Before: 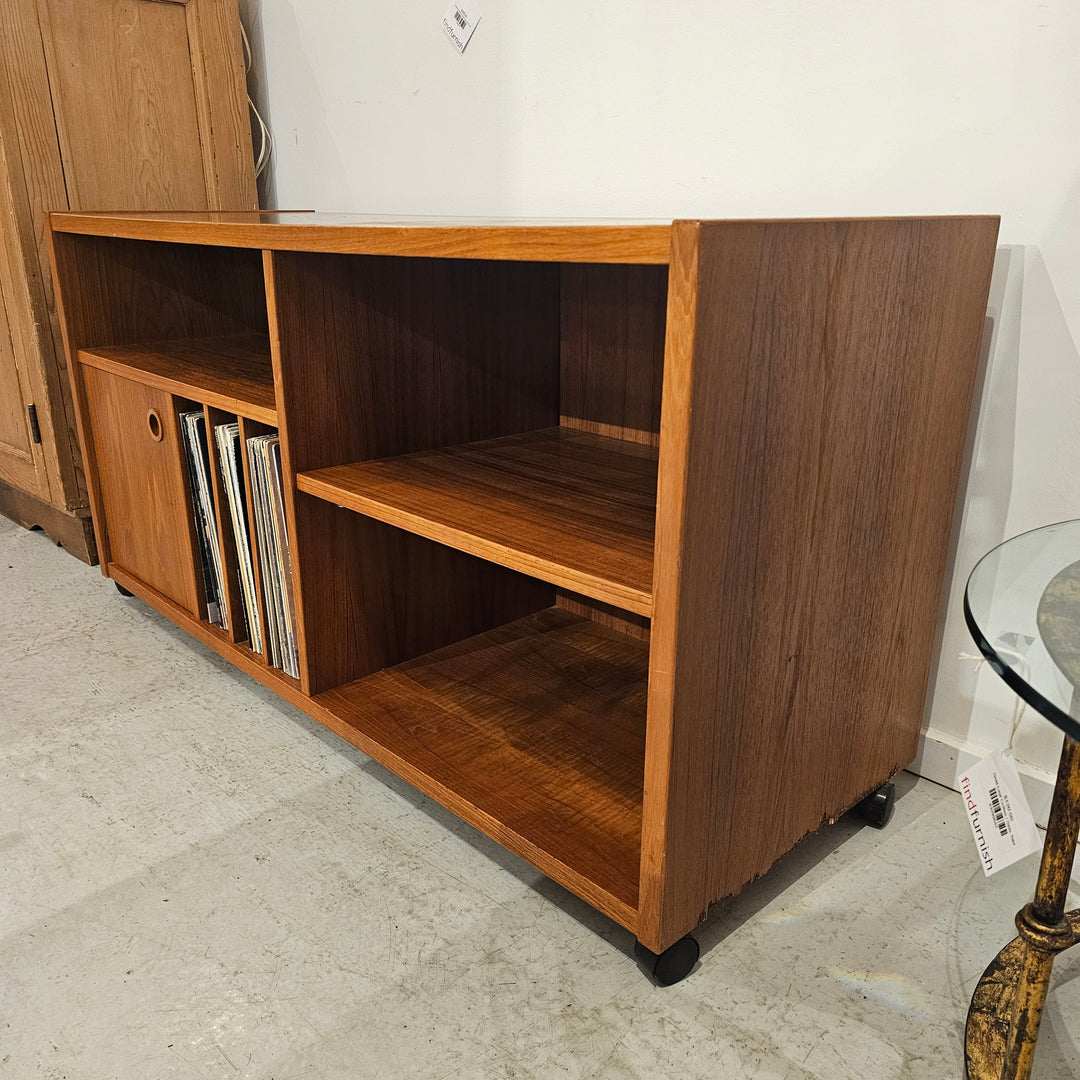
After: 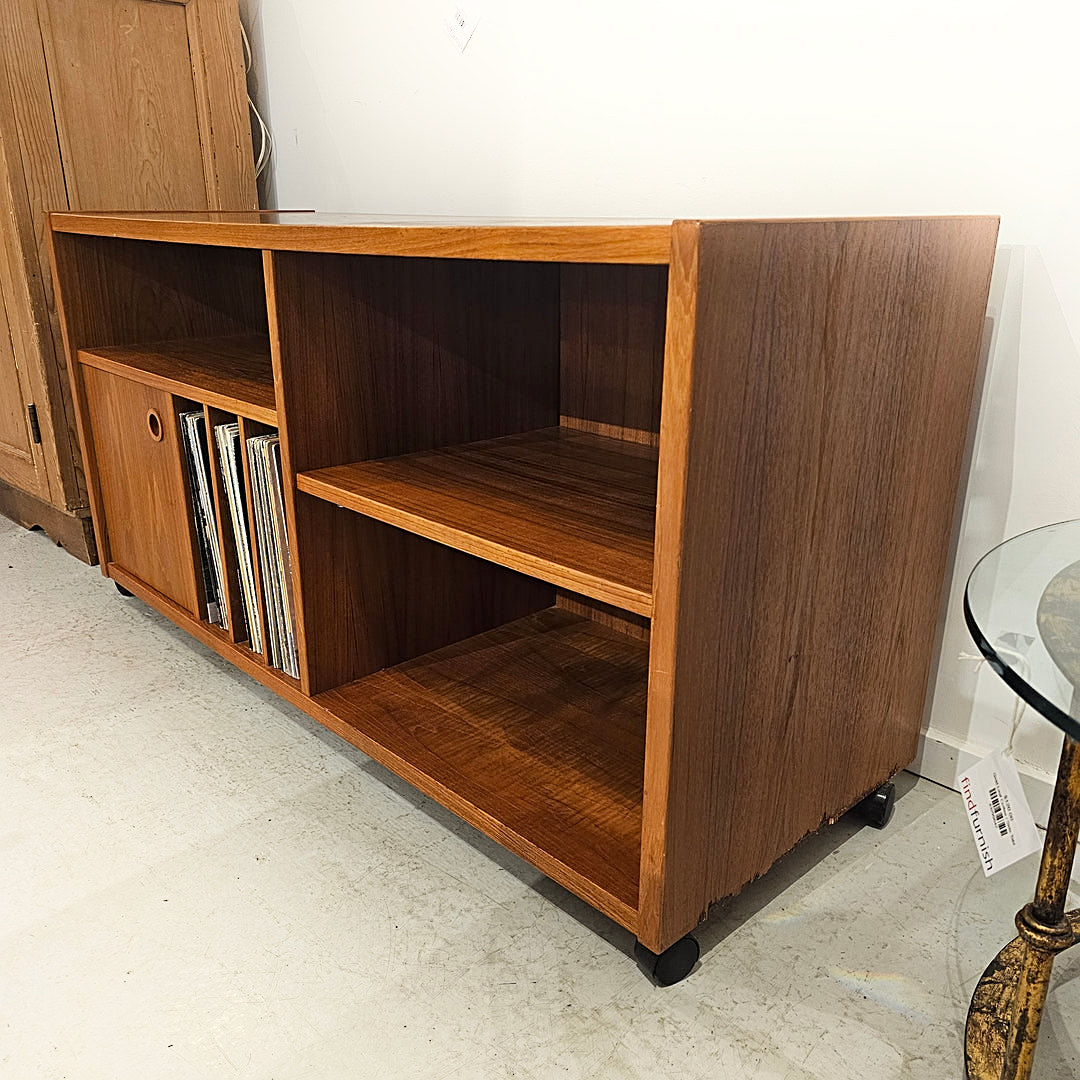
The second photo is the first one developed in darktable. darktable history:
sharpen: on, module defaults
shadows and highlights: shadows -21.3, highlights 100, soften with gaussian
